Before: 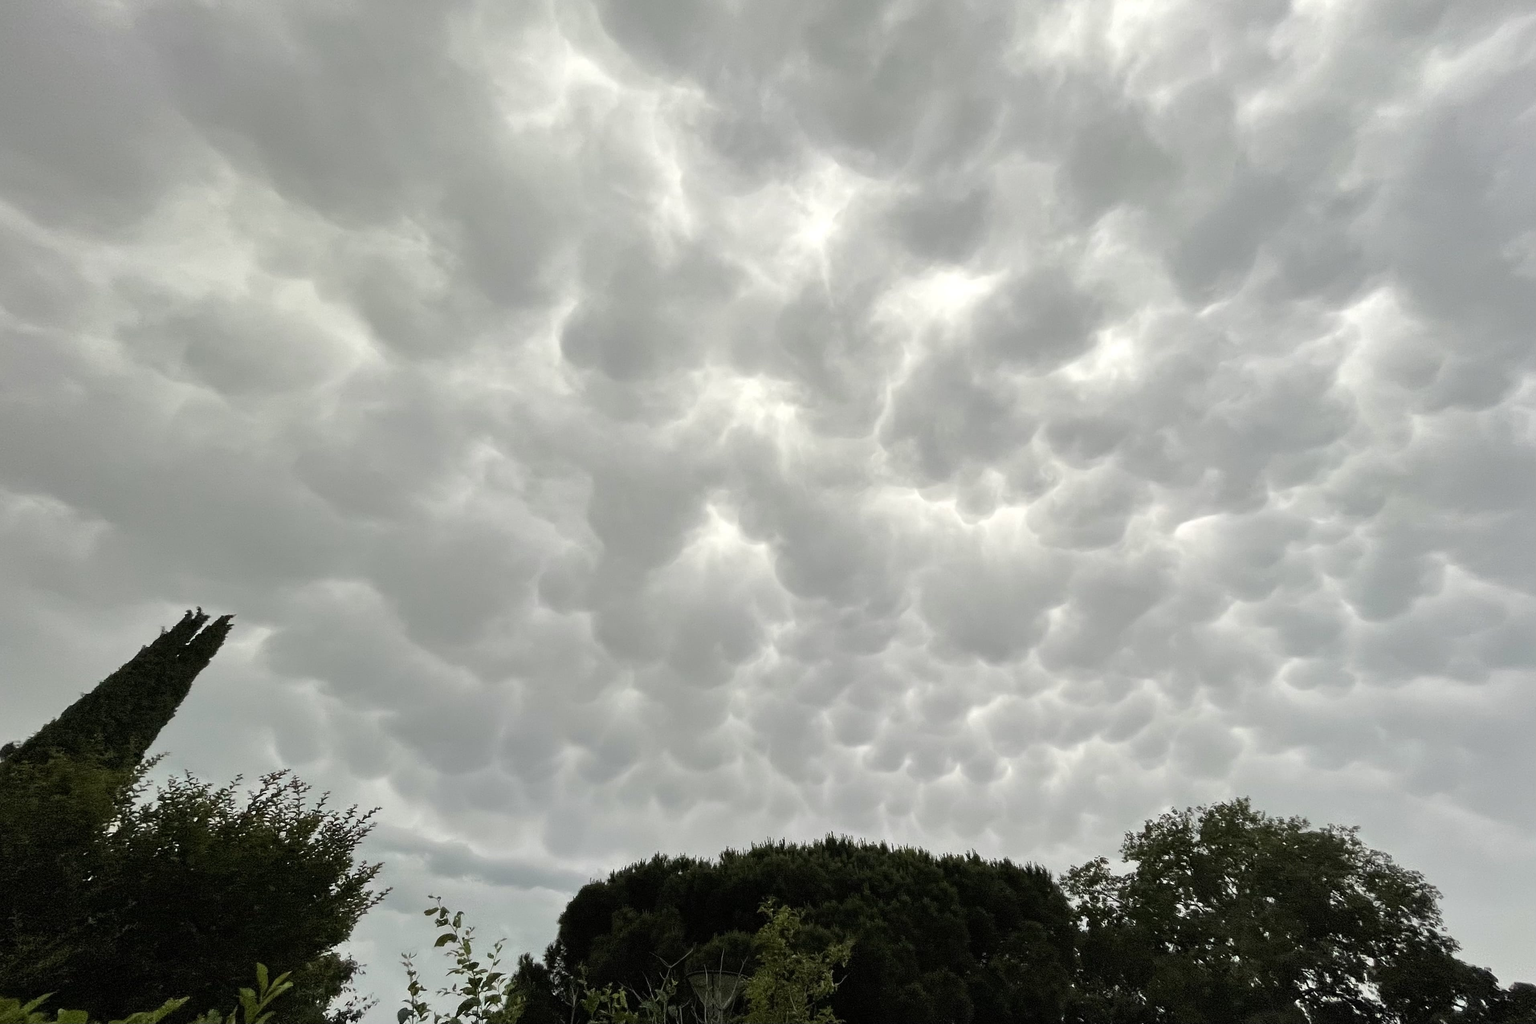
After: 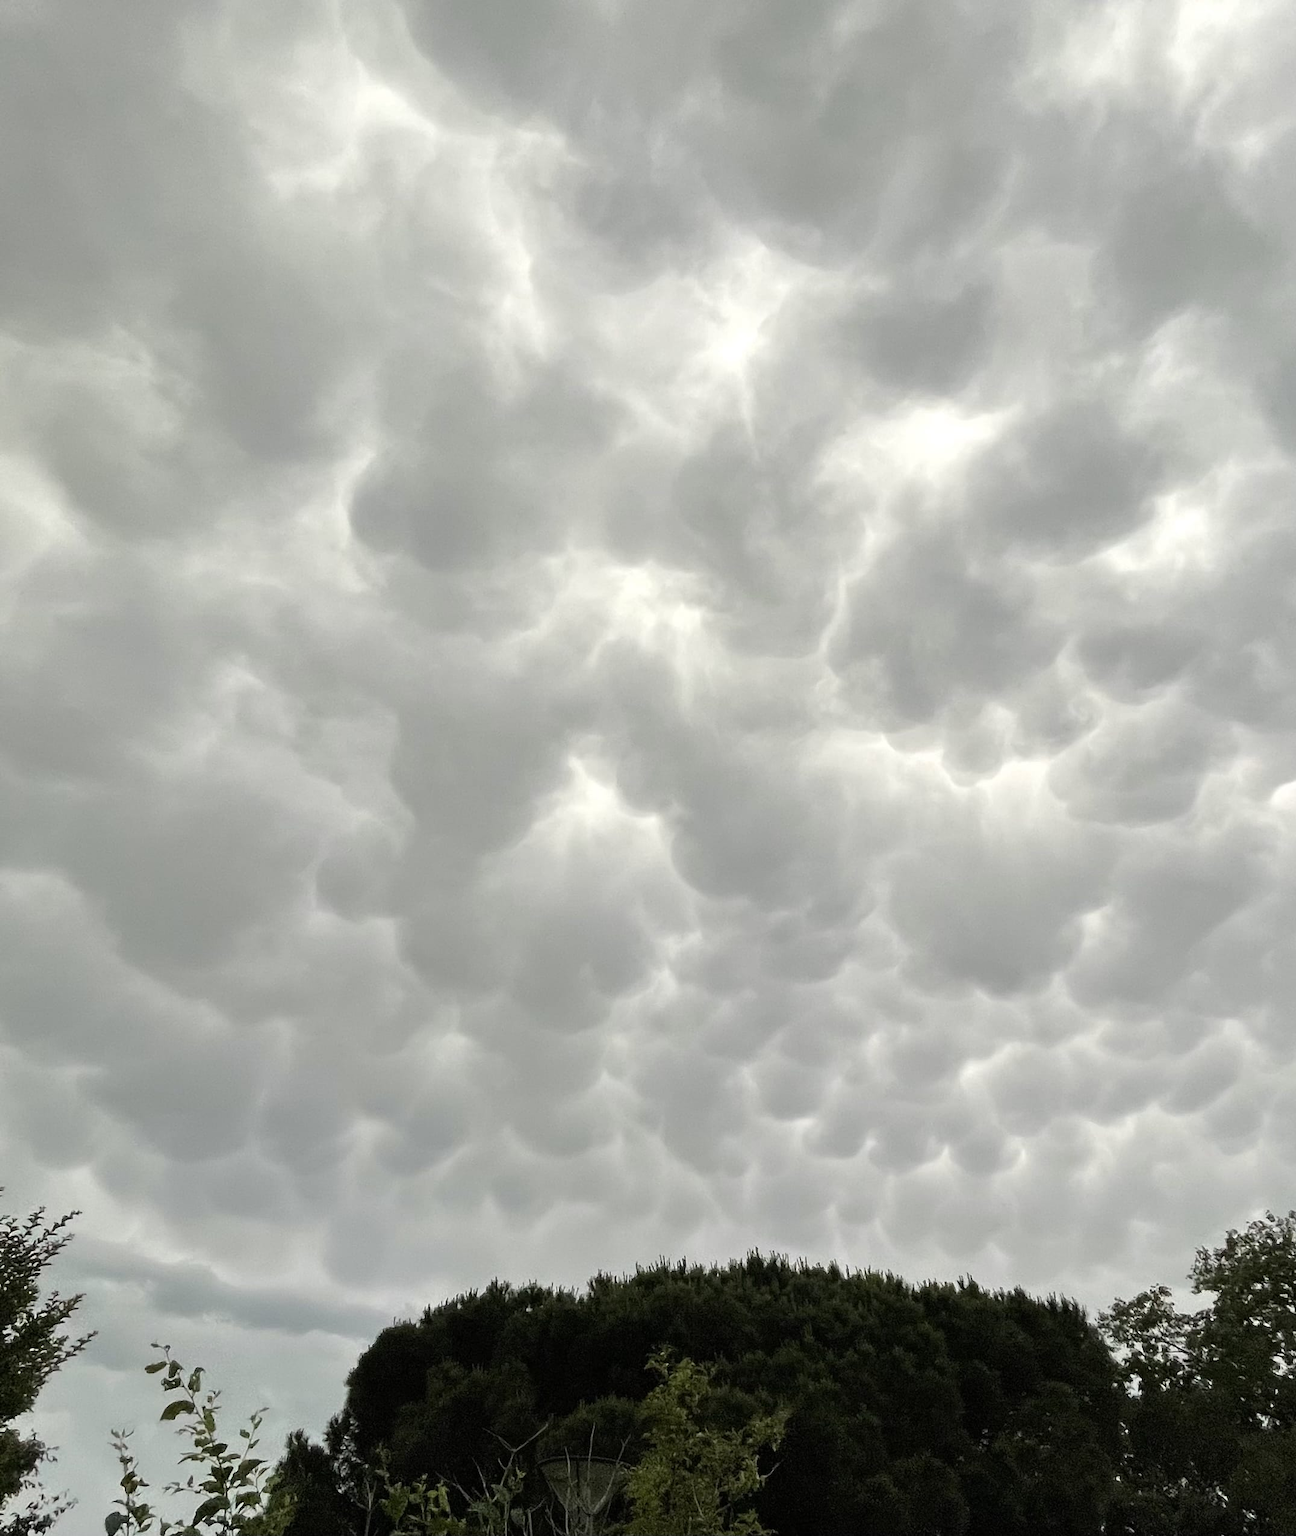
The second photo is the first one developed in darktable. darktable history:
crop: left 21.34%, right 22.352%
